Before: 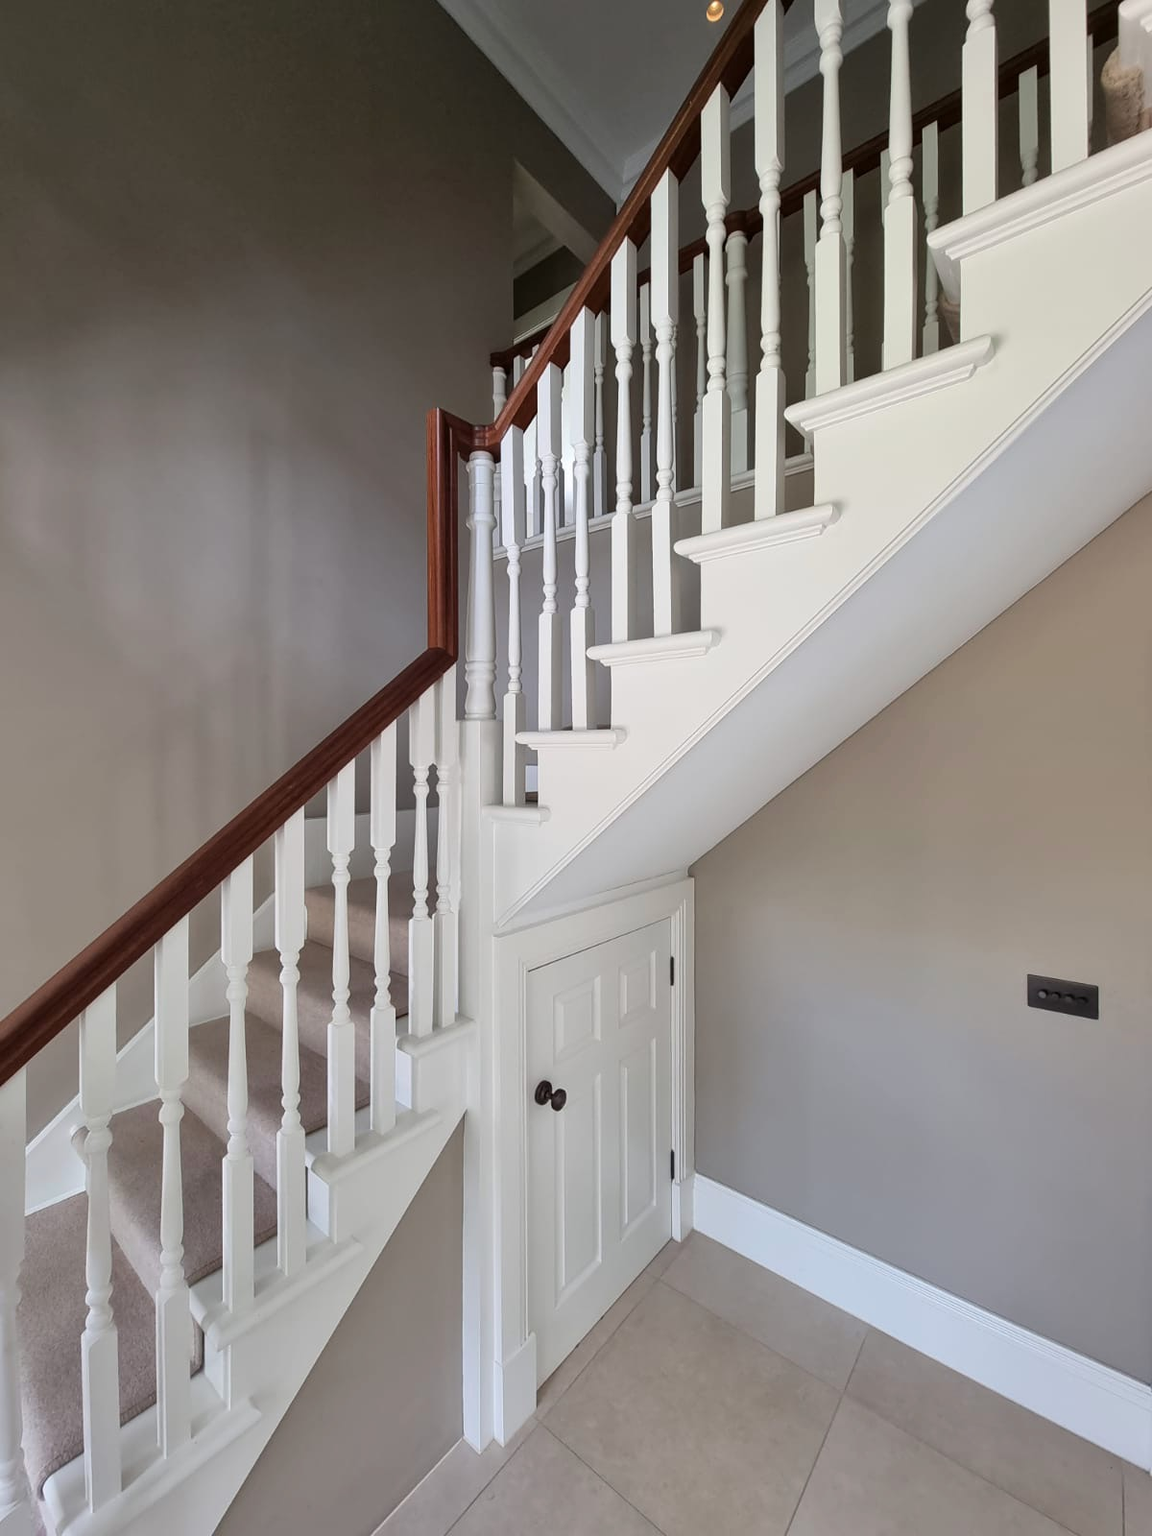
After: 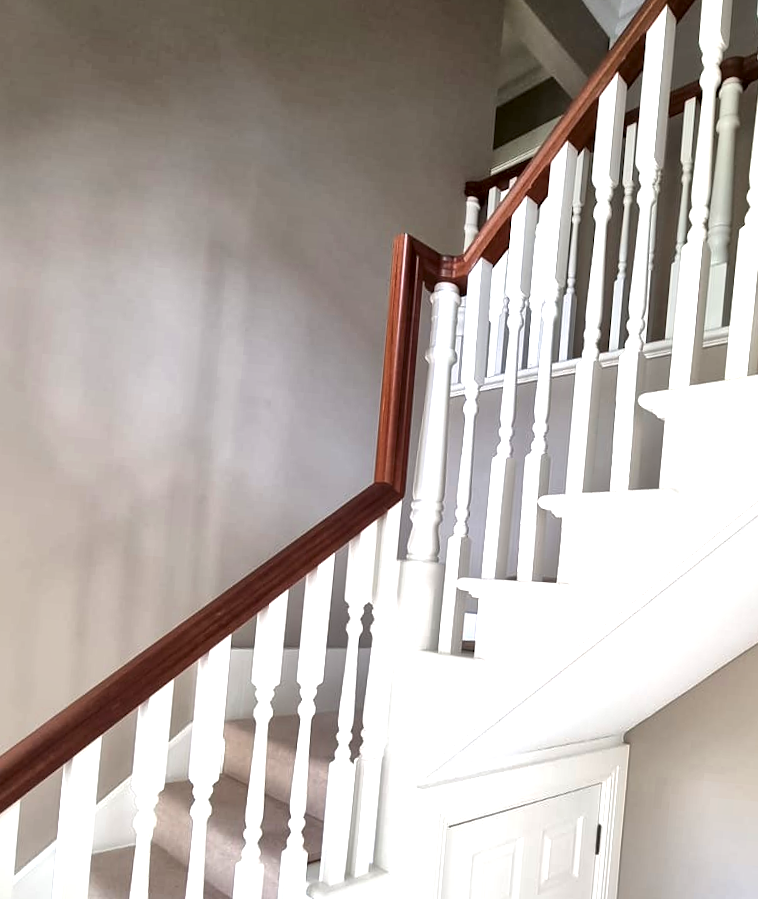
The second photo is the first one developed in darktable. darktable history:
crop and rotate: angle -4.99°, left 2.122%, top 6.945%, right 27.566%, bottom 30.519%
exposure: exposure 1.061 EV, compensate highlight preservation false
local contrast: mode bilateral grid, contrast 25, coarseness 60, detail 151%, midtone range 0.2
